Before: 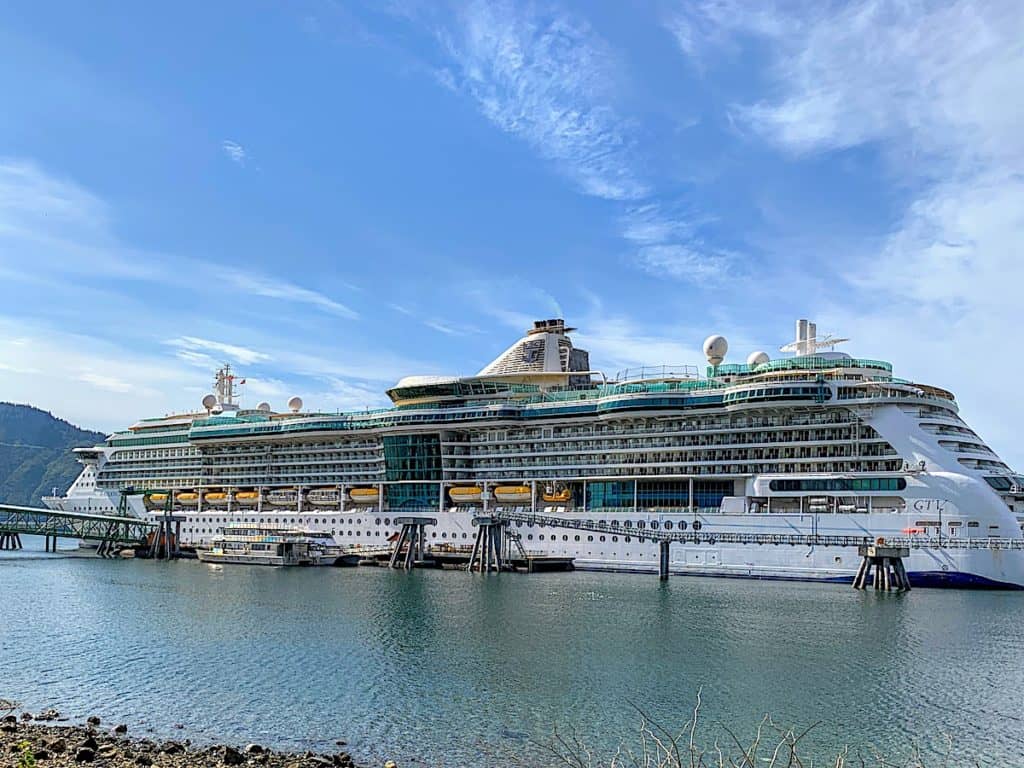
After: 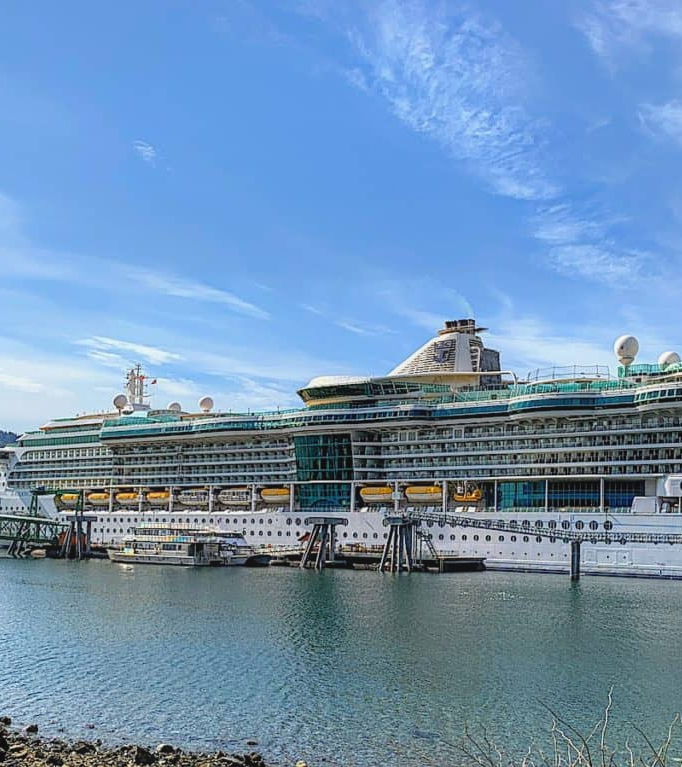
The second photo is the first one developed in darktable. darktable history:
crop and rotate: left 8.786%, right 24.548%
contrast equalizer: y [[0.439, 0.44, 0.442, 0.457, 0.493, 0.498], [0.5 ×6], [0.5 ×6], [0 ×6], [0 ×6]], mix 0.59
